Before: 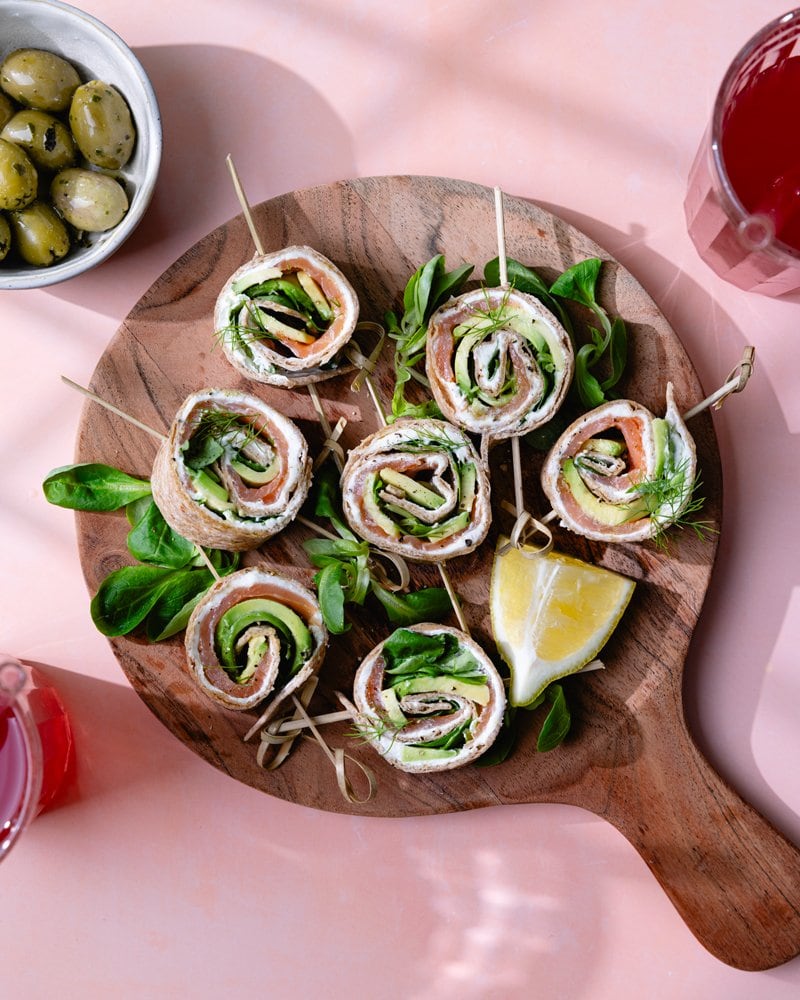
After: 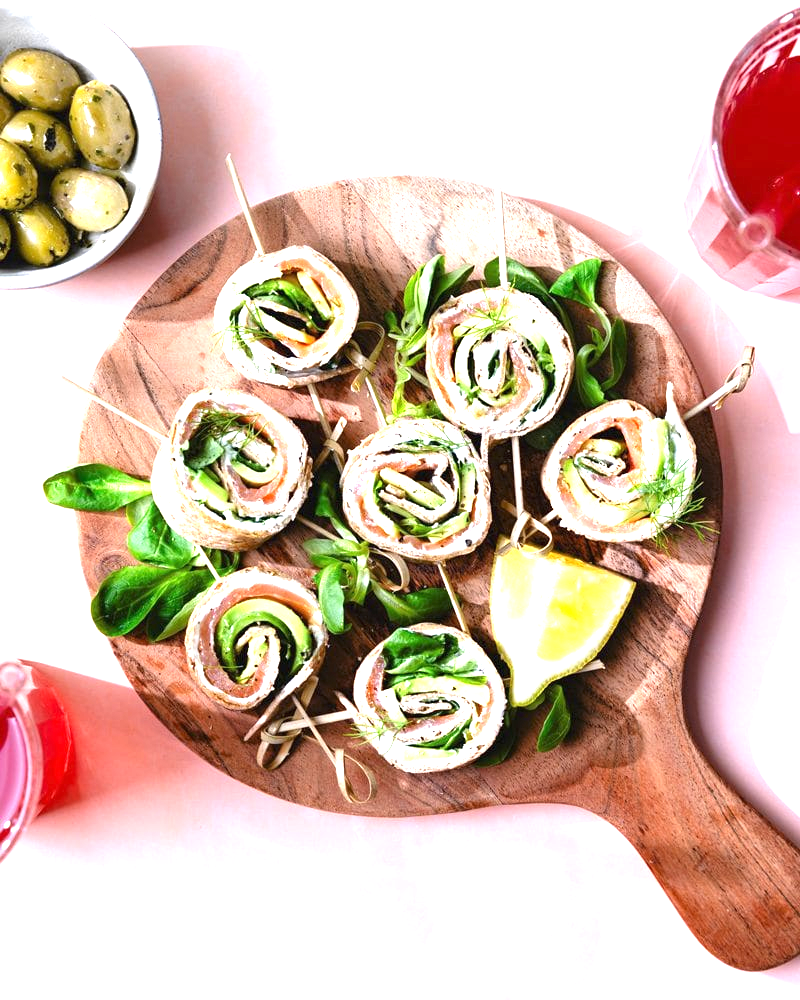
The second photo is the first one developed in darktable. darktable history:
exposure: black level correction 0, exposure 1.495 EV, compensate exposure bias true, compensate highlight preservation false
